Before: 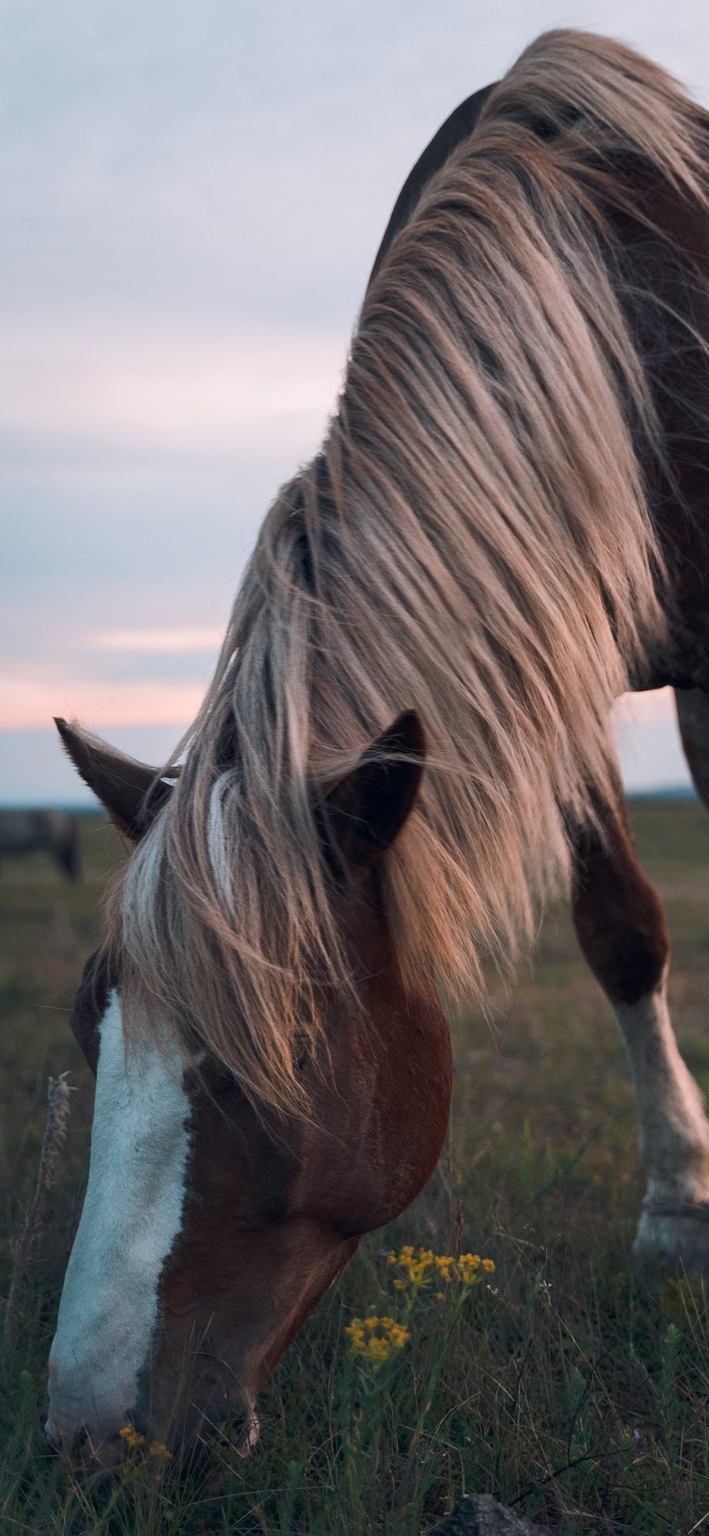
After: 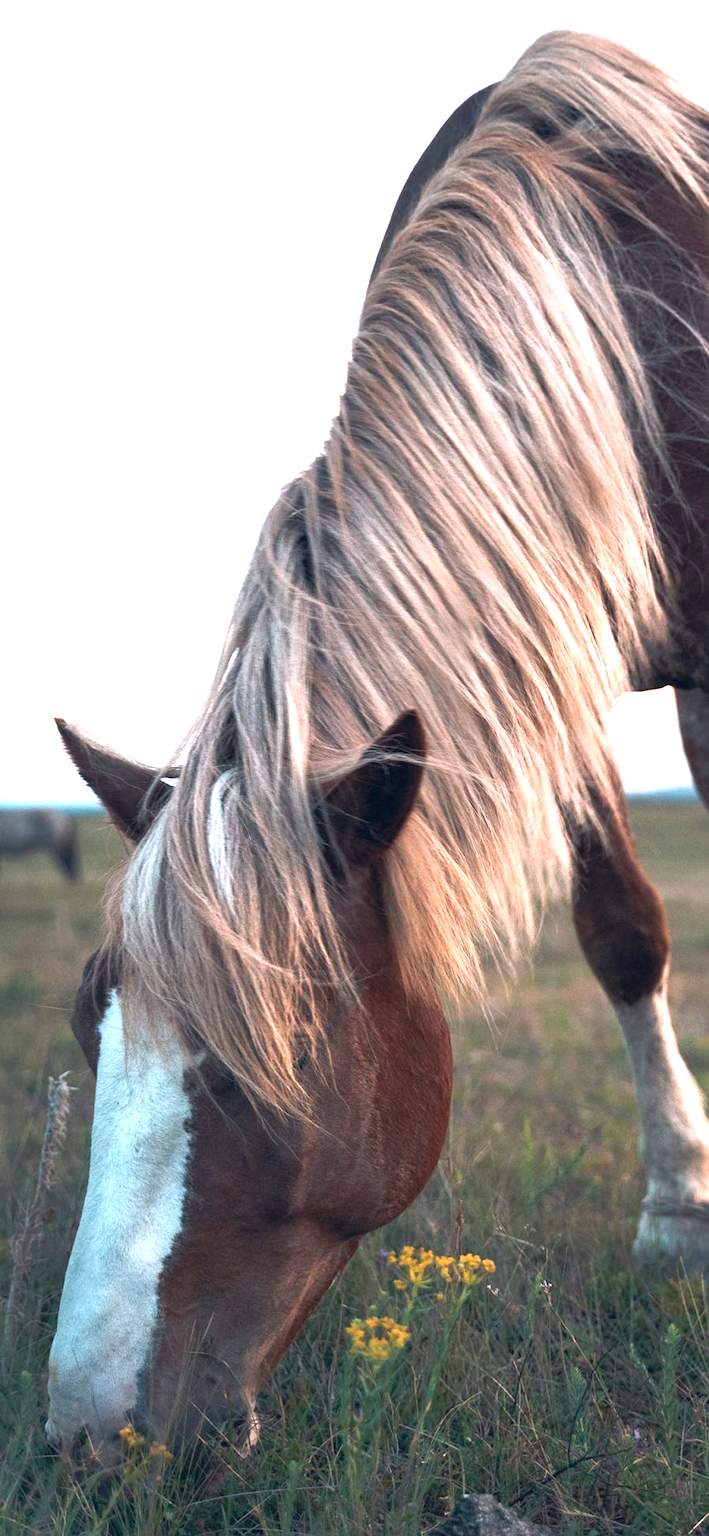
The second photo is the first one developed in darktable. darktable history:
exposure: black level correction 0, exposure 1.677 EV, compensate highlight preservation false
